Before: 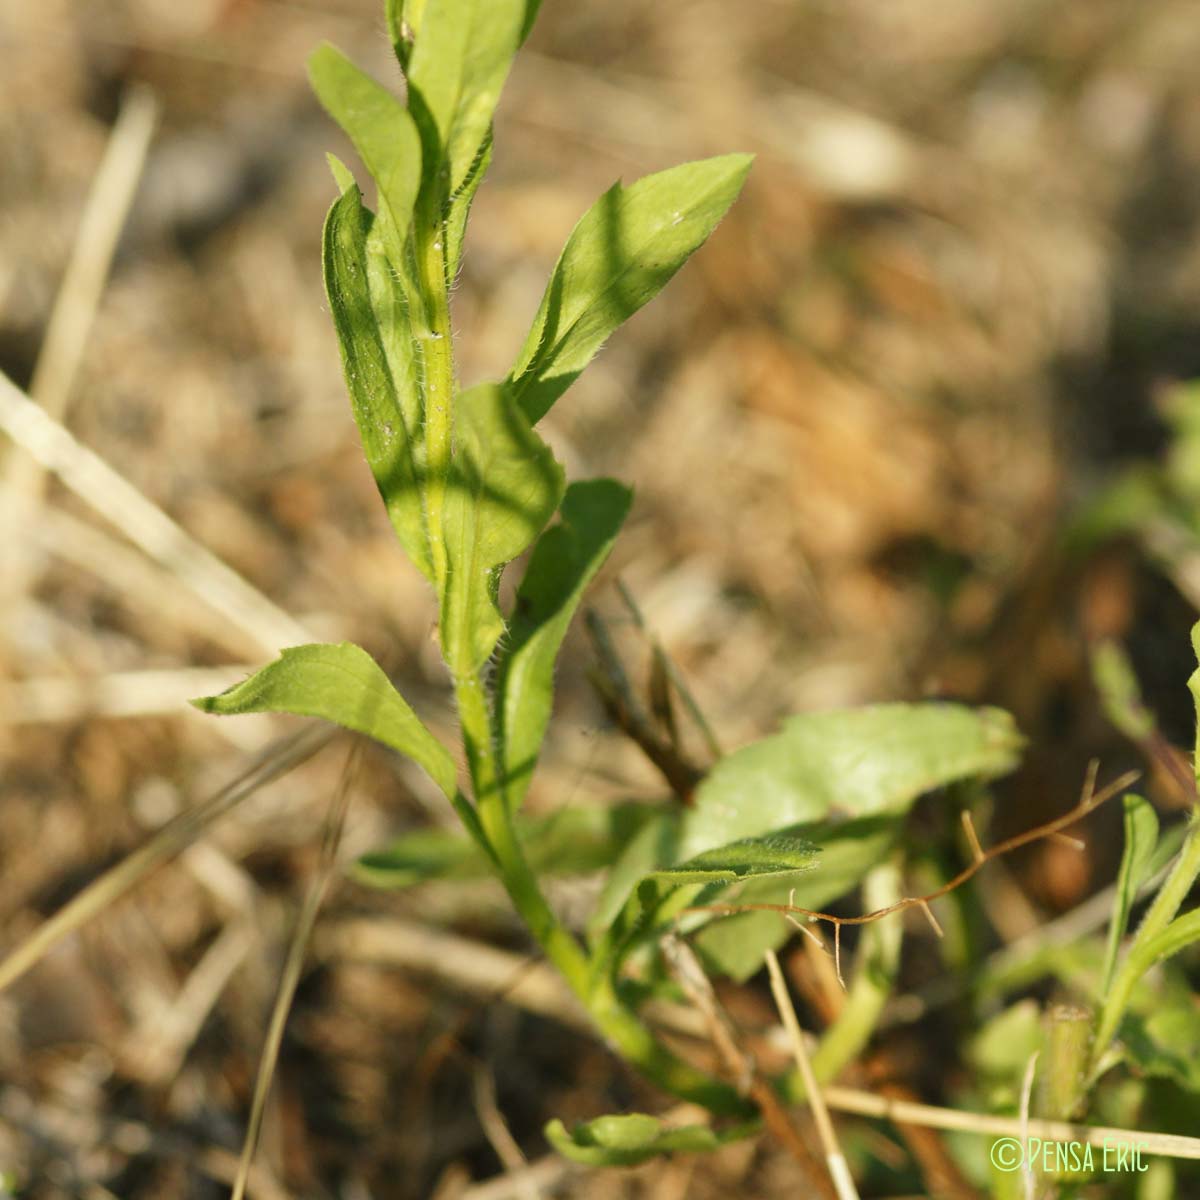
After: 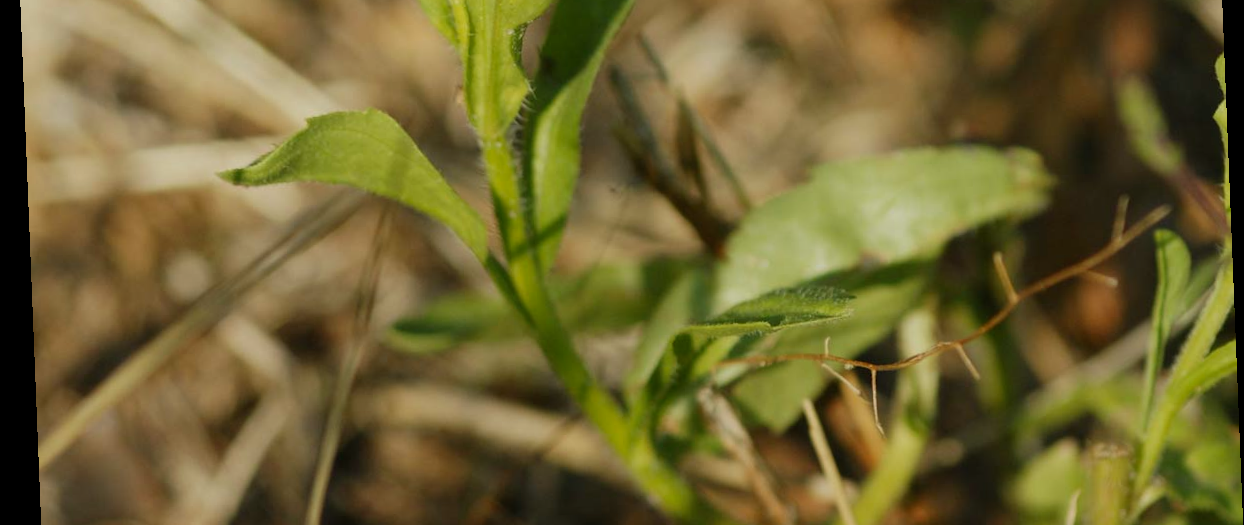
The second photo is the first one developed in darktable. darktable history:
crop: top 45.551%, bottom 12.262%
vibrance: vibrance 22%
exposure: exposure -0.582 EV, compensate highlight preservation false
rotate and perspective: rotation -2.29°, automatic cropping off
